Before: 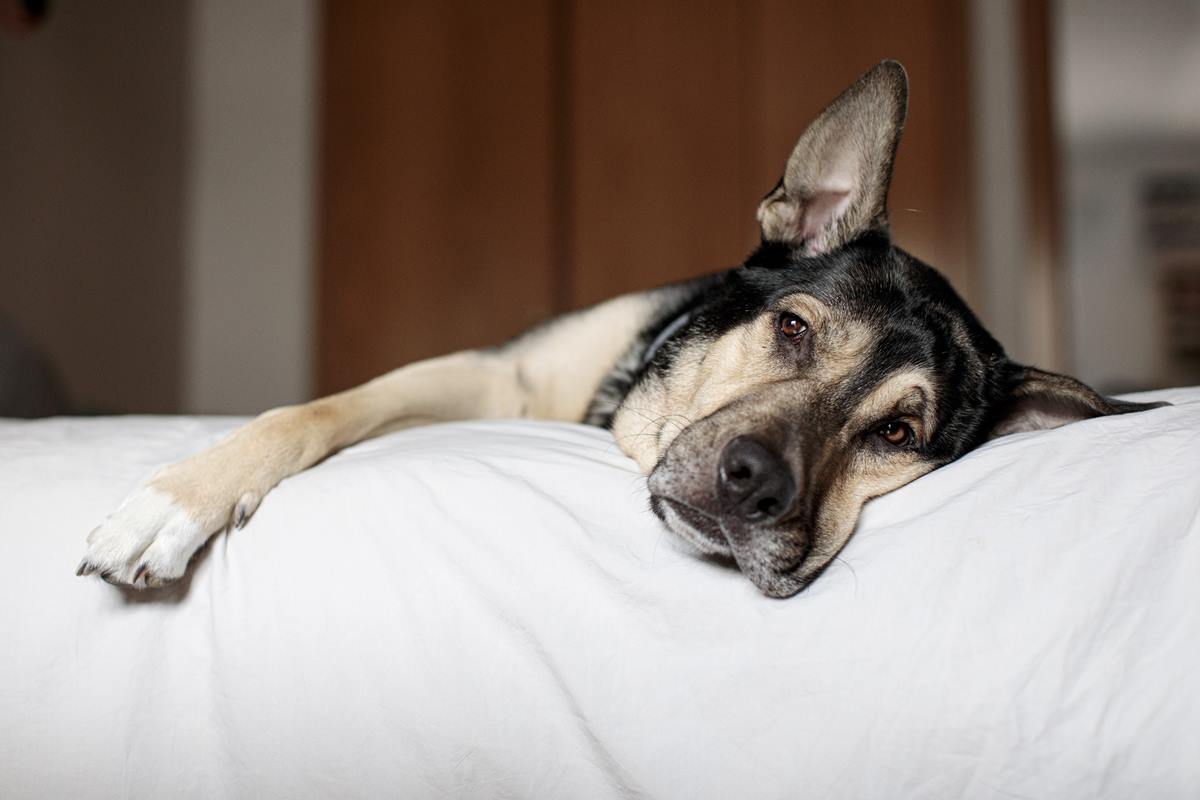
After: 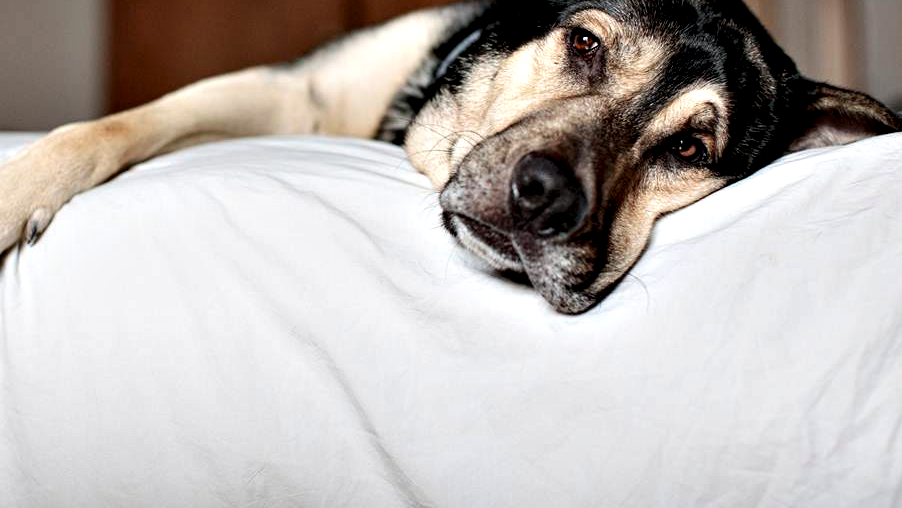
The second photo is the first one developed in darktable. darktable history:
crop and rotate: left 17.379%, top 35.568%, right 7.414%, bottom 0.815%
contrast equalizer: octaves 7, y [[0.6 ×6], [0.55 ×6], [0 ×6], [0 ×6], [0 ×6]]
color zones: curves: ch0 [(0.068, 0.464) (0.25, 0.5) (0.48, 0.508) (0.75, 0.536) (0.886, 0.476) (0.967, 0.456)]; ch1 [(0.066, 0.456) (0.25, 0.5) (0.616, 0.508) (0.746, 0.56) (0.934, 0.444)]
